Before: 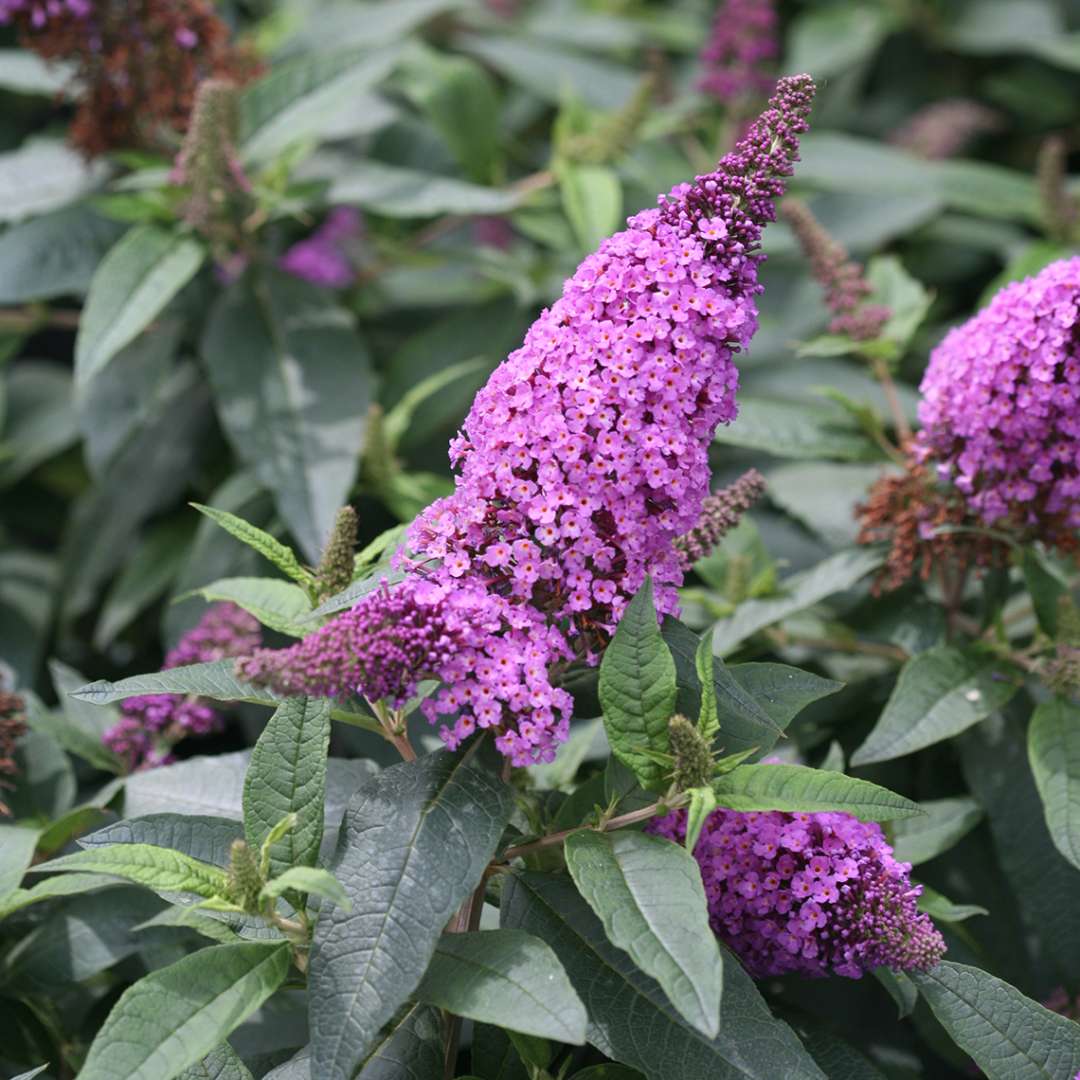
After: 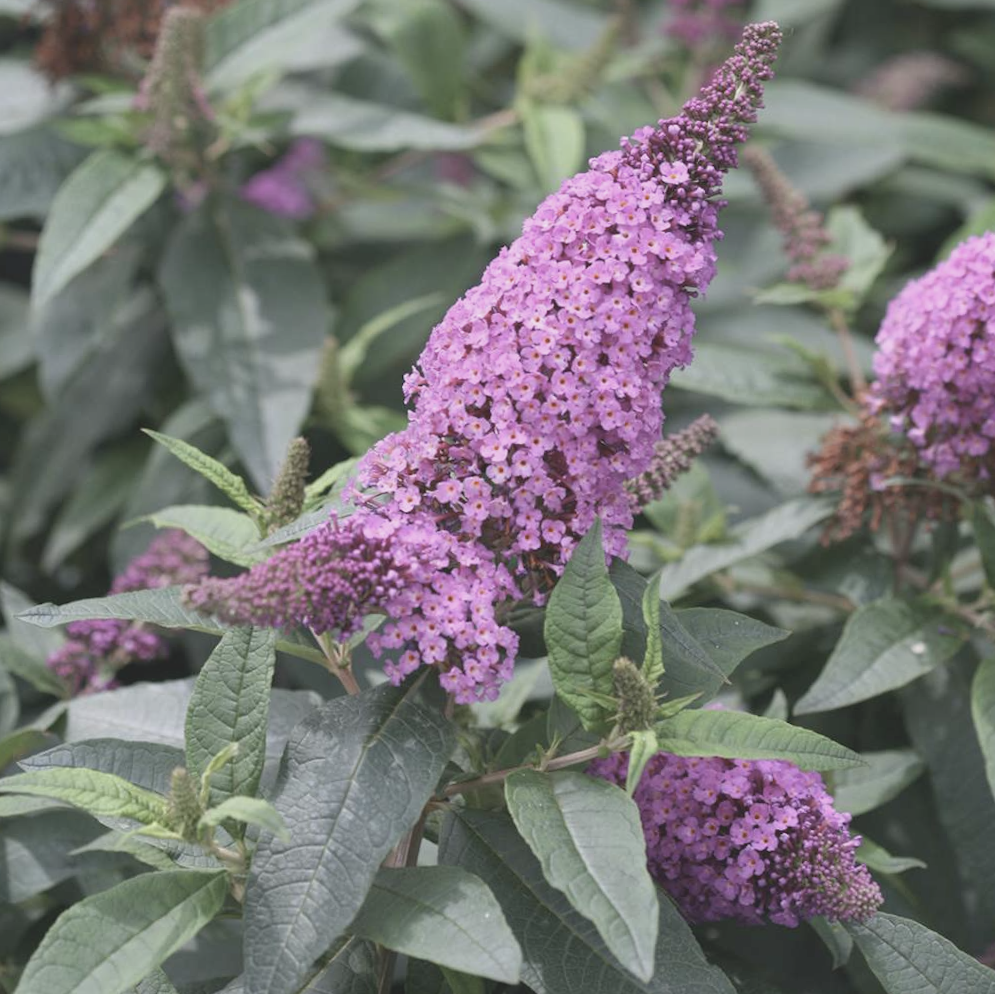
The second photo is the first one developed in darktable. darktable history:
crop and rotate: angle -1.97°, left 3.091%, top 4.34%, right 1.585%, bottom 0.5%
contrast brightness saturation: contrast -0.255, saturation -0.433
exposure: exposure 0.375 EV, compensate highlight preservation false
